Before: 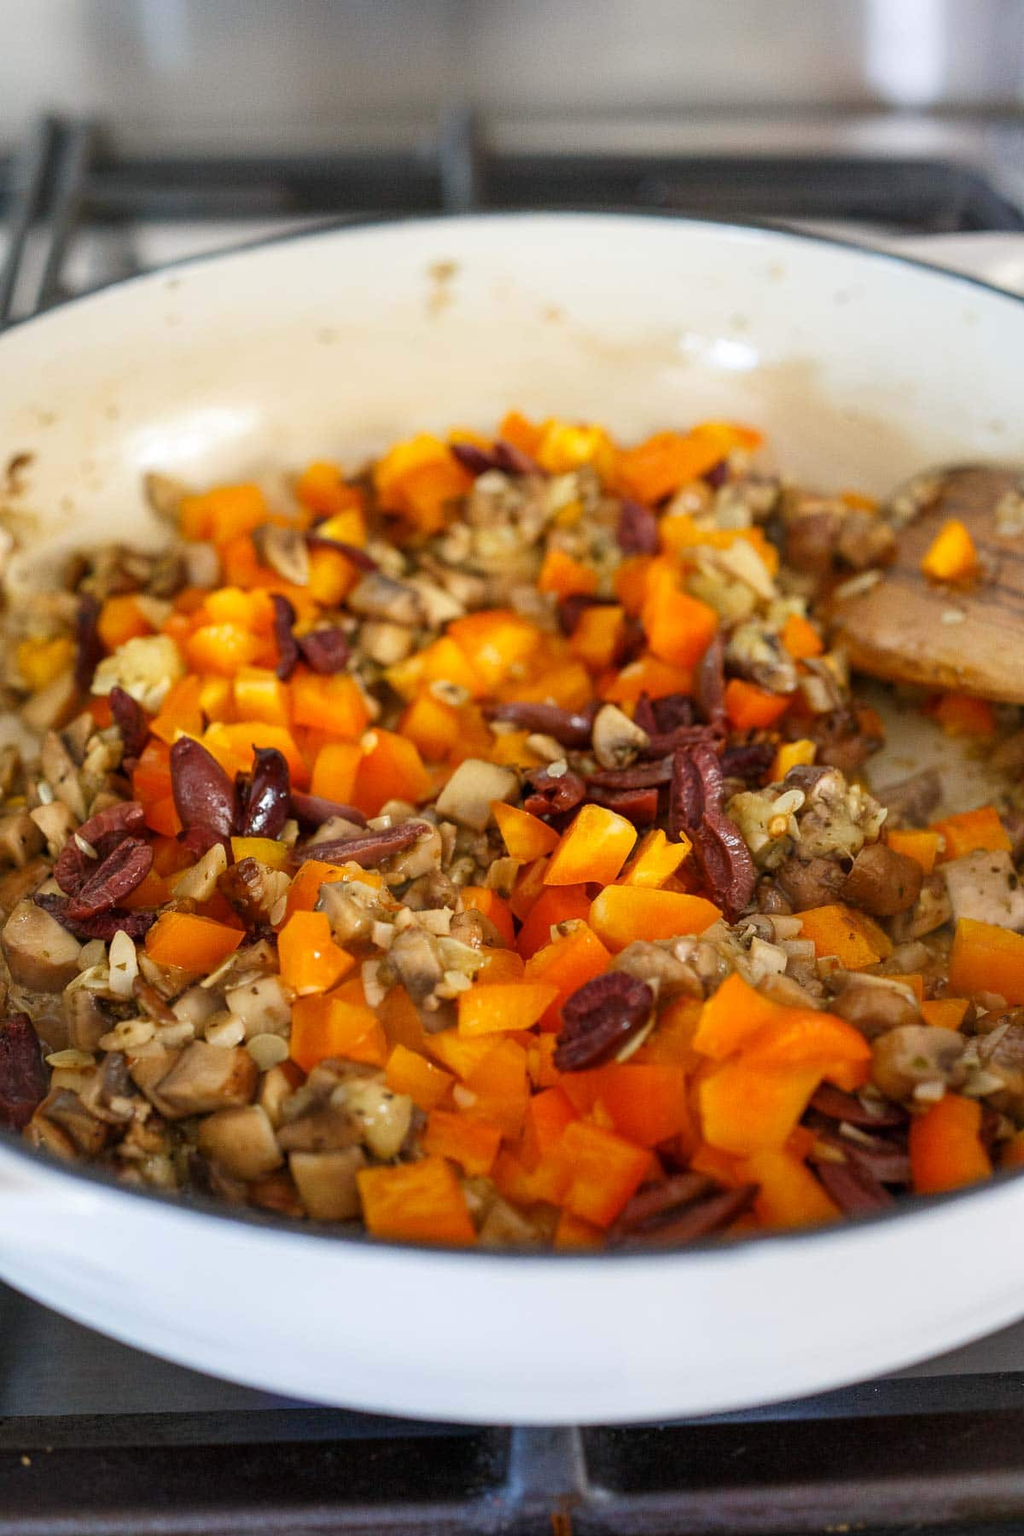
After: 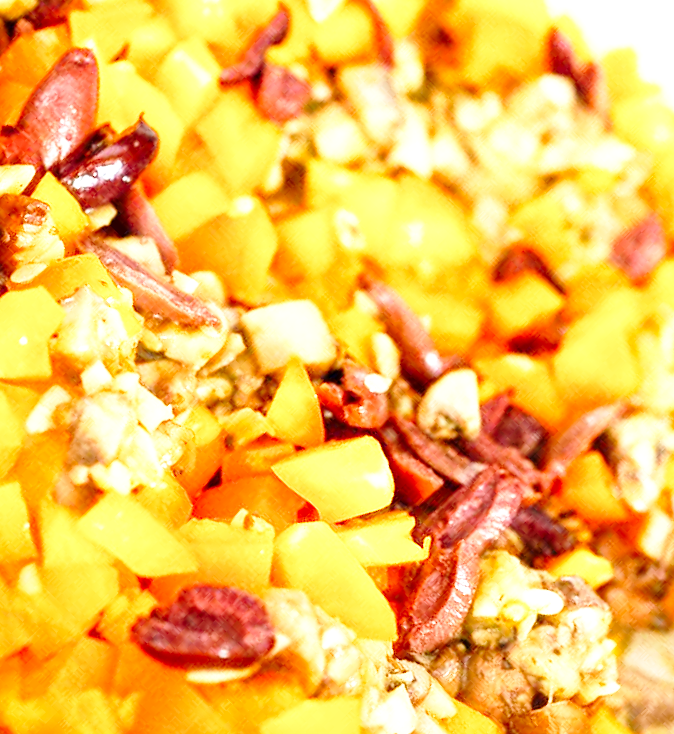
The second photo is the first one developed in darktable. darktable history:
crop and rotate: angle -44.55°, top 16.269%, right 0.806%, bottom 11.717%
base curve: curves: ch0 [(0, 0) (0.028, 0.03) (0.121, 0.232) (0.46, 0.748) (0.859, 0.968) (1, 1)], preserve colors none
tone equalizer: edges refinement/feathering 500, mask exposure compensation -1.57 EV, preserve details no
exposure: black level correction 0.001, exposure 1.72 EV, compensate exposure bias true, compensate highlight preservation false
